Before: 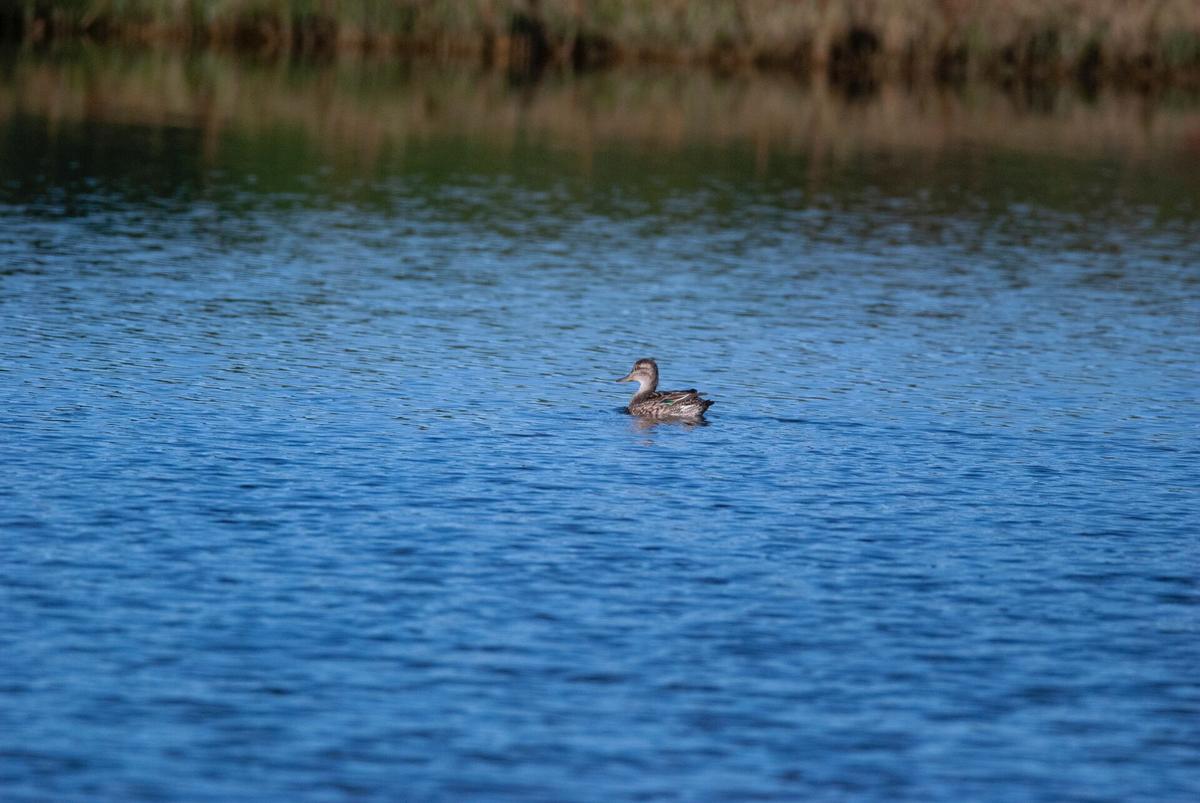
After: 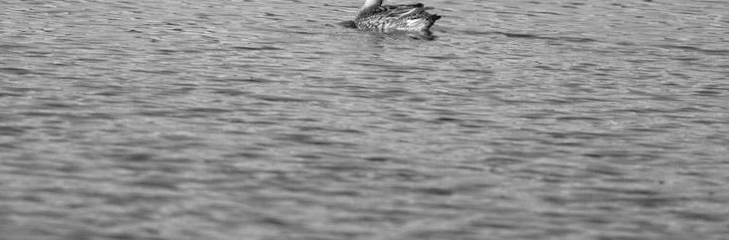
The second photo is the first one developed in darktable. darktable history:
monochrome: on, module defaults
exposure: black level correction 0.001, exposure 0.5 EV, compensate exposure bias true, compensate highlight preservation false
crop: left 18.091%, top 51.13%, right 17.525%, bottom 16.85%
rotate and perspective: rotation 0.062°, lens shift (vertical) 0.115, lens shift (horizontal) -0.133, crop left 0.047, crop right 0.94, crop top 0.061, crop bottom 0.94
